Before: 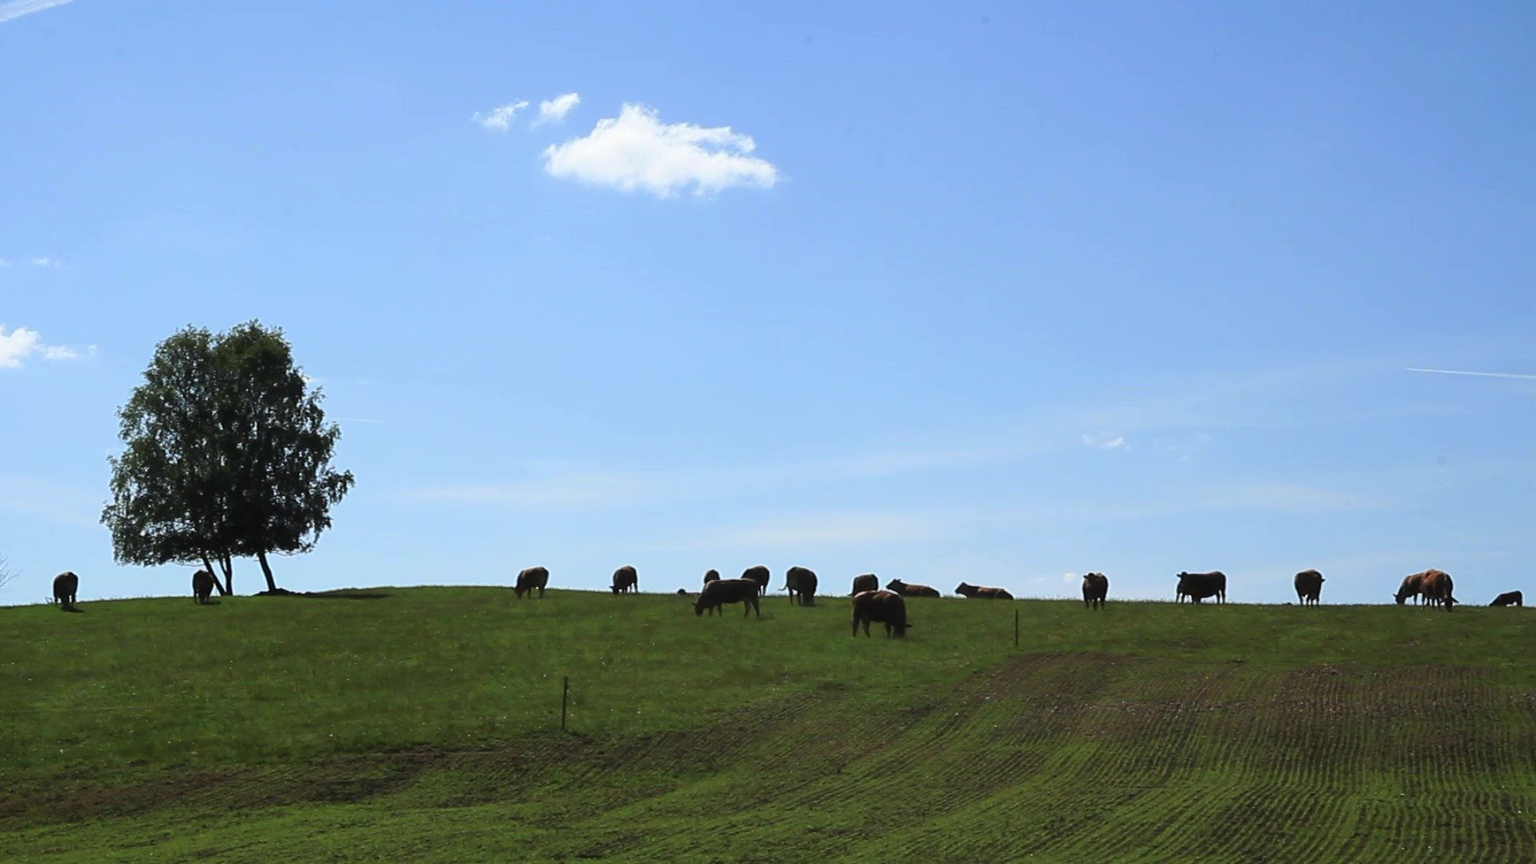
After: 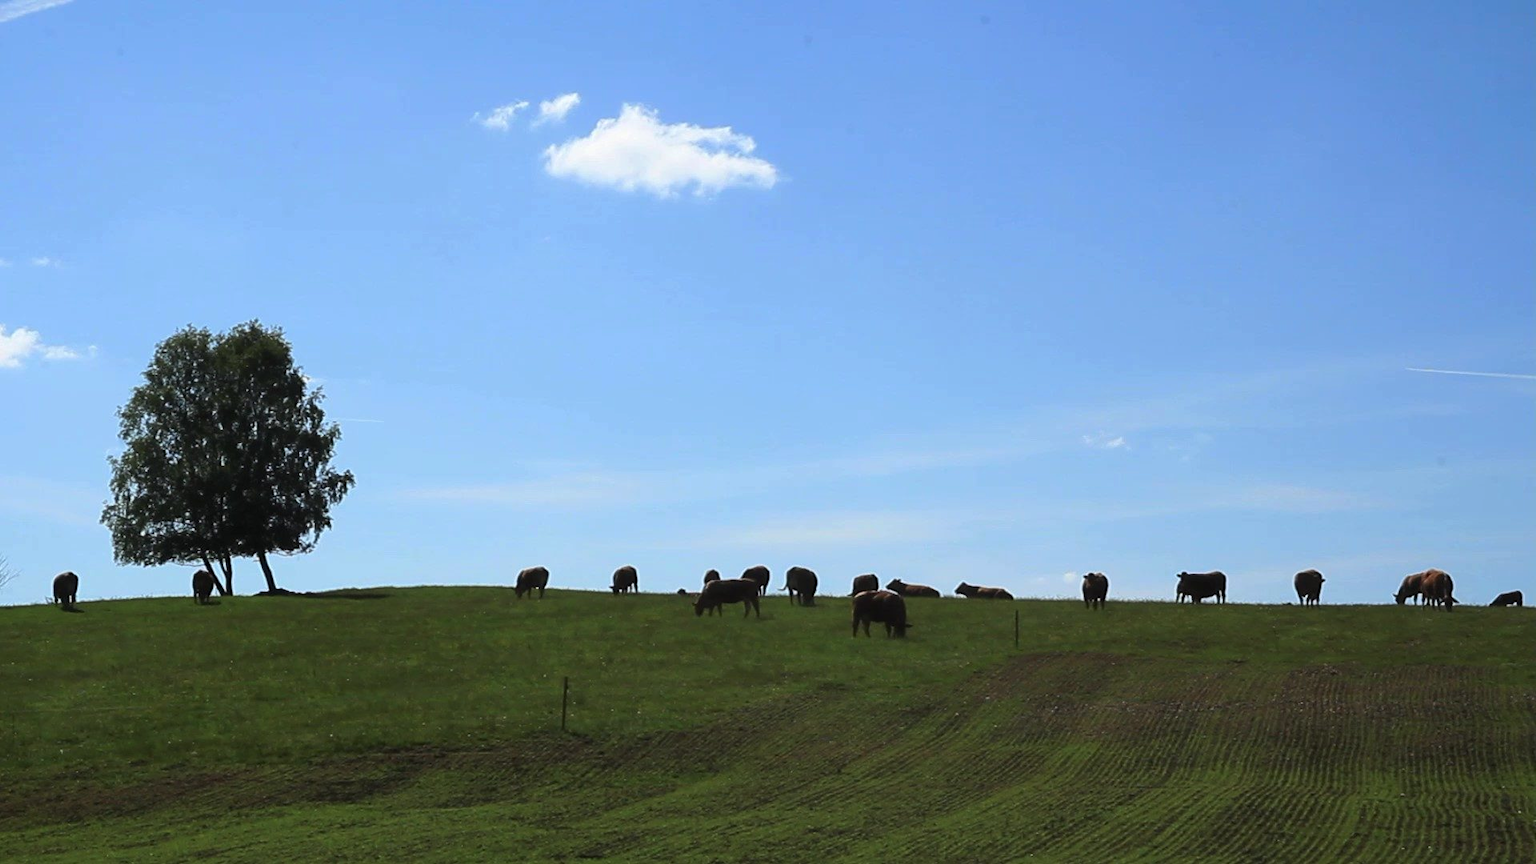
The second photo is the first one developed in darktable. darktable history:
tone curve: curves: ch0 [(0, 0) (0.641, 0.595) (1, 1)], preserve colors none
